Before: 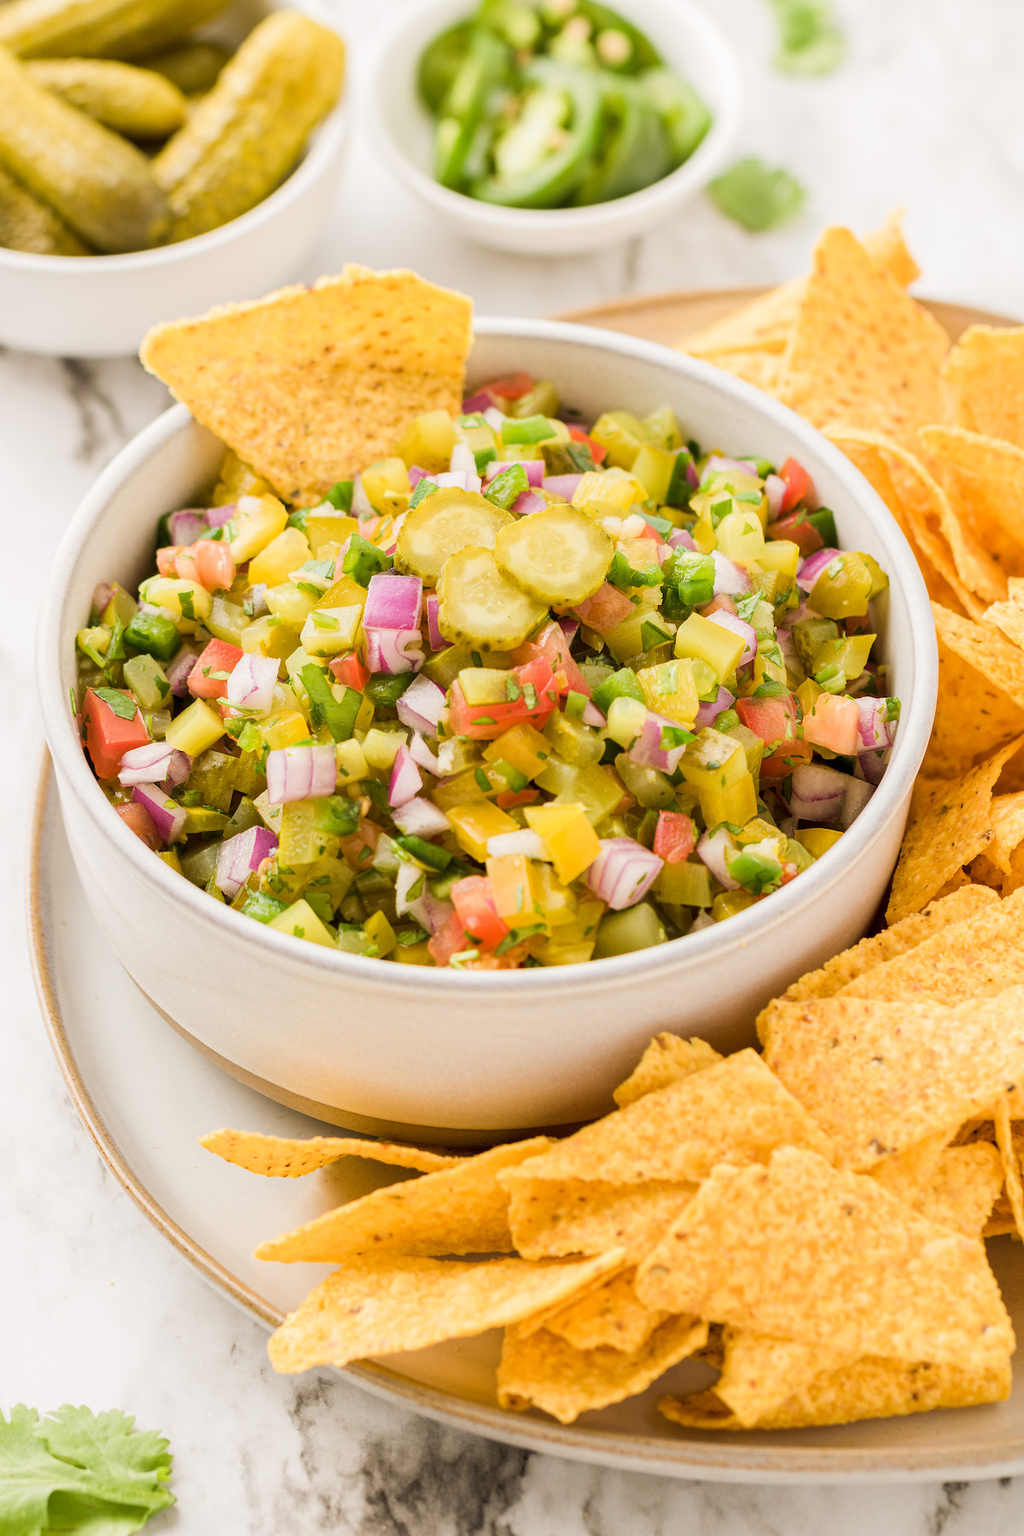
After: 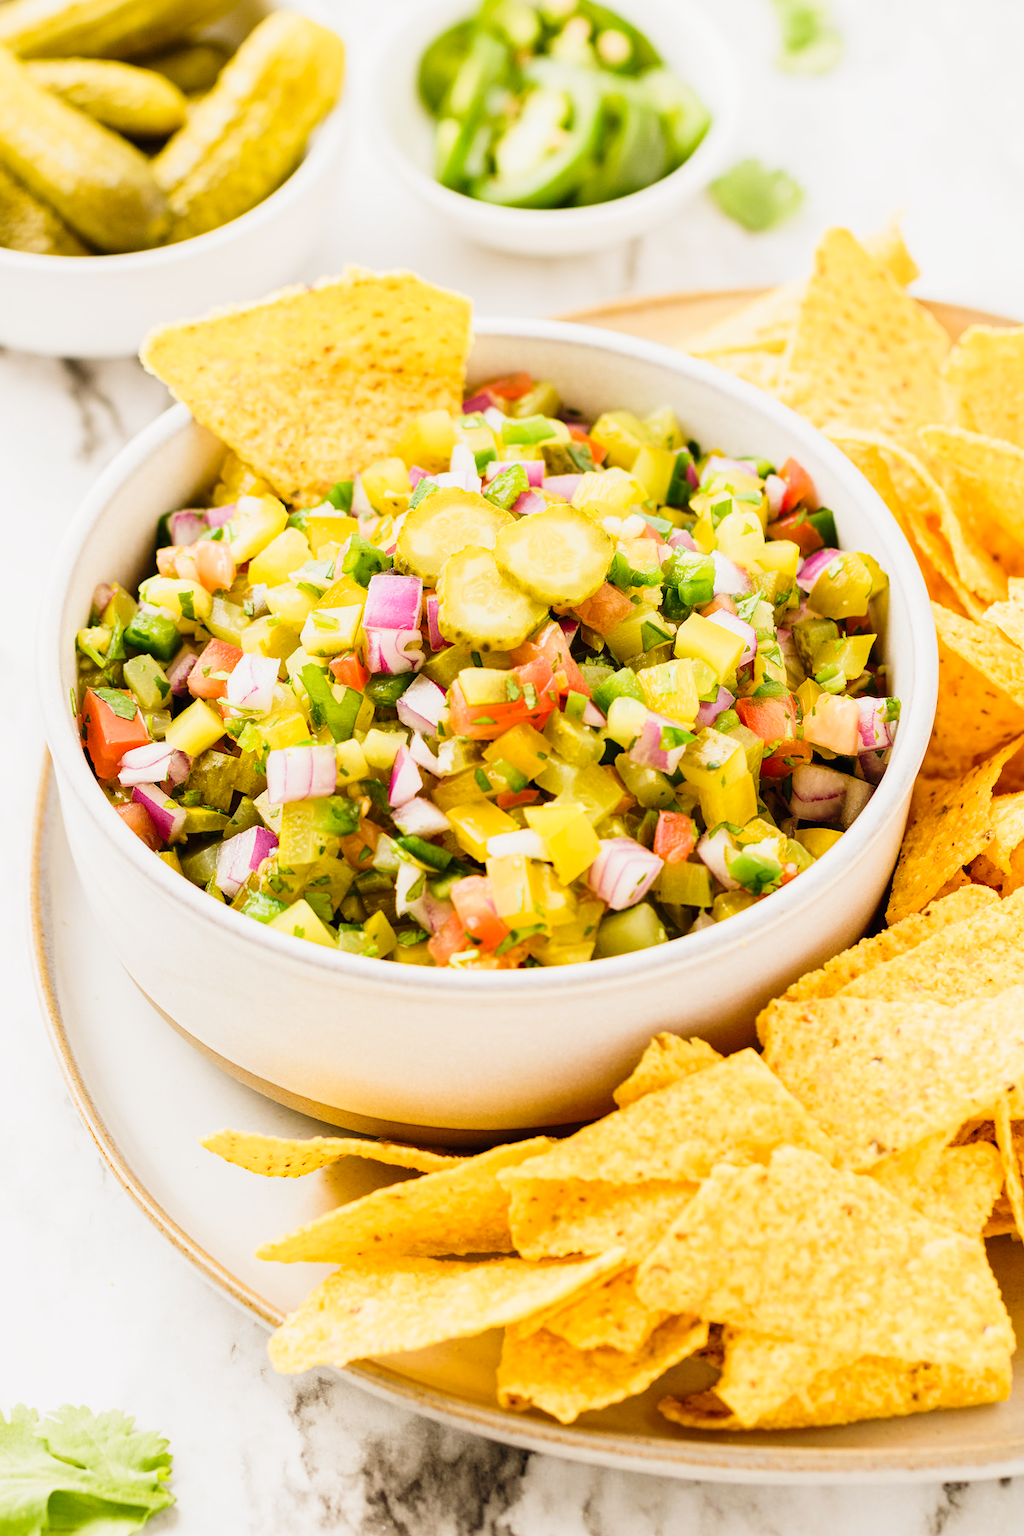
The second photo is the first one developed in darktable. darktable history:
tone curve: curves: ch0 [(0, 0.011) (0.053, 0.026) (0.174, 0.115) (0.398, 0.444) (0.673, 0.775) (0.829, 0.906) (0.991, 0.981)]; ch1 [(0, 0) (0.276, 0.206) (0.409, 0.383) (0.473, 0.458) (0.492, 0.501) (0.512, 0.513) (0.54, 0.543) (0.585, 0.617) (0.659, 0.686) (0.78, 0.8) (1, 1)]; ch2 [(0, 0) (0.438, 0.449) (0.473, 0.469) (0.503, 0.5) (0.523, 0.534) (0.562, 0.594) (0.612, 0.635) (0.695, 0.713) (1, 1)], preserve colors none
